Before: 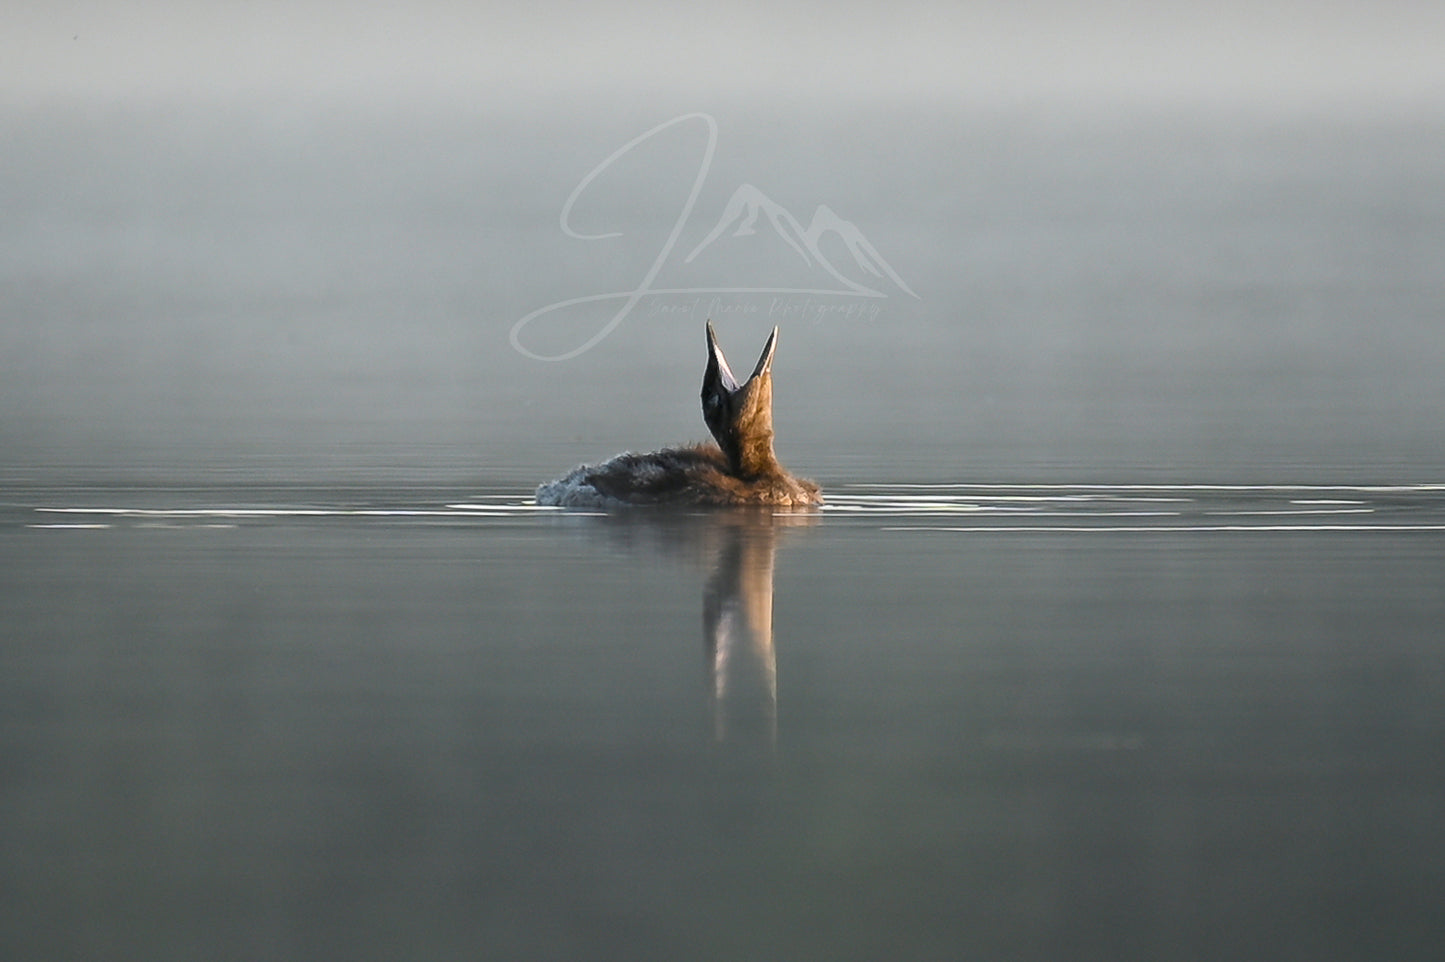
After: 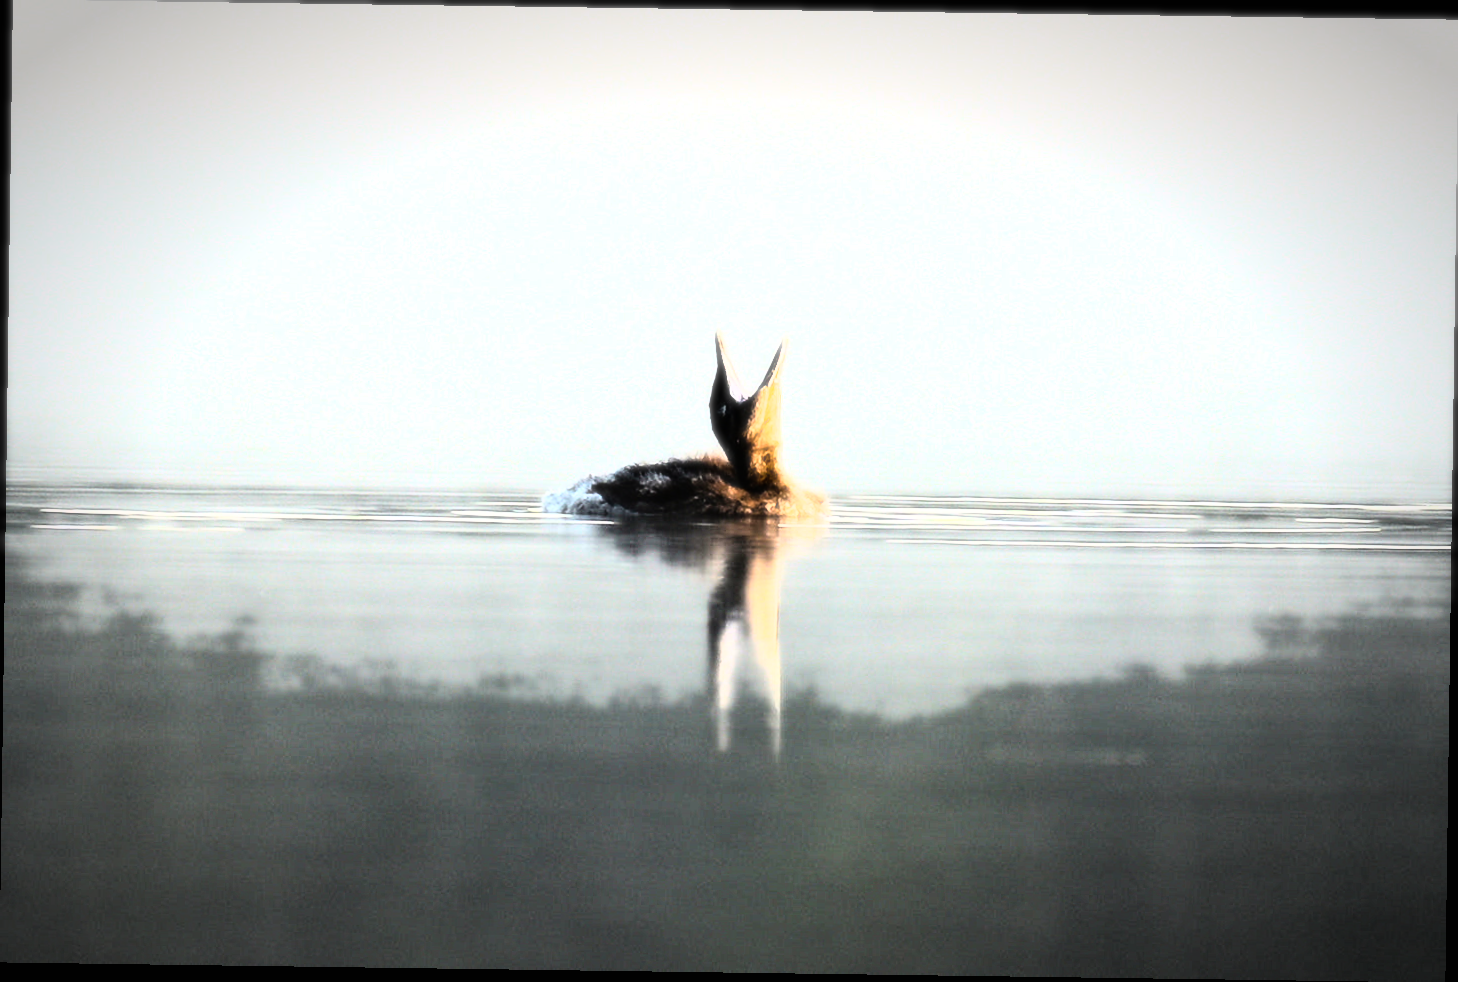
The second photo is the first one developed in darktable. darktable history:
rotate and perspective: rotation 0.8°, automatic cropping off
exposure: exposure -0.041 EV, compensate highlight preservation false
bloom: size 0%, threshold 54.82%, strength 8.31%
haze removal: compatibility mode true, adaptive false
color balance rgb: shadows lift › chroma 1%, shadows lift › hue 28.8°, power › hue 60°, highlights gain › chroma 1%, highlights gain › hue 60°, global offset › luminance 0.25%, perceptual saturation grading › highlights -20%, perceptual saturation grading › shadows 20%, perceptual brilliance grading › highlights 10%, perceptual brilliance grading › shadows -5%, global vibrance 19.67%
rgb curve: curves: ch0 [(0, 0) (0.21, 0.15) (0.24, 0.21) (0.5, 0.75) (0.75, 0.96) (0.89, 0.99) (1, 1)]; ch1 [(0, 0.02) (0.21, 0.13) (0.25, 0.2) (0.5, 0.67) (0.75, 0.9) (0.89, 0.97) (1, 1)]; ch2 [(0, 0.02) (0.21, 0.13) (0.25, 0.2) (0.5, 0.67) (0.75, 0.9) (0.89, 0.97) (1, 1)], compensate middle gray true
vignetting: automatic ratio true
tone equalizer: -8 EV -0.417 EV, -7 EV -0.389 EV, -6 EV -0.333 EV, -5 EV -0.222 EV, -3 EV 0.222 EV, -2 EV 0.333 EV, -1 EV 0.389 EV, +0 EV 0.417 EV, edges refinement/feathering 500, mask exposure compensation -1.57 EV, preserve details no
